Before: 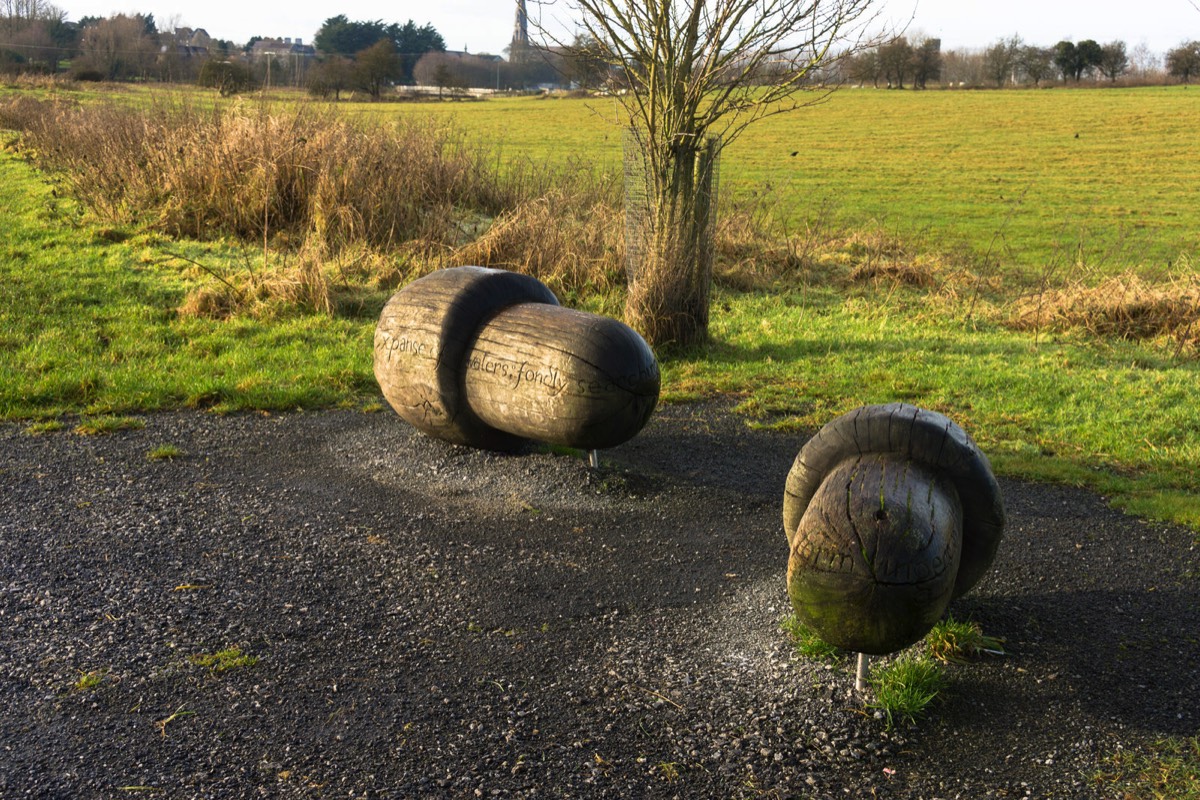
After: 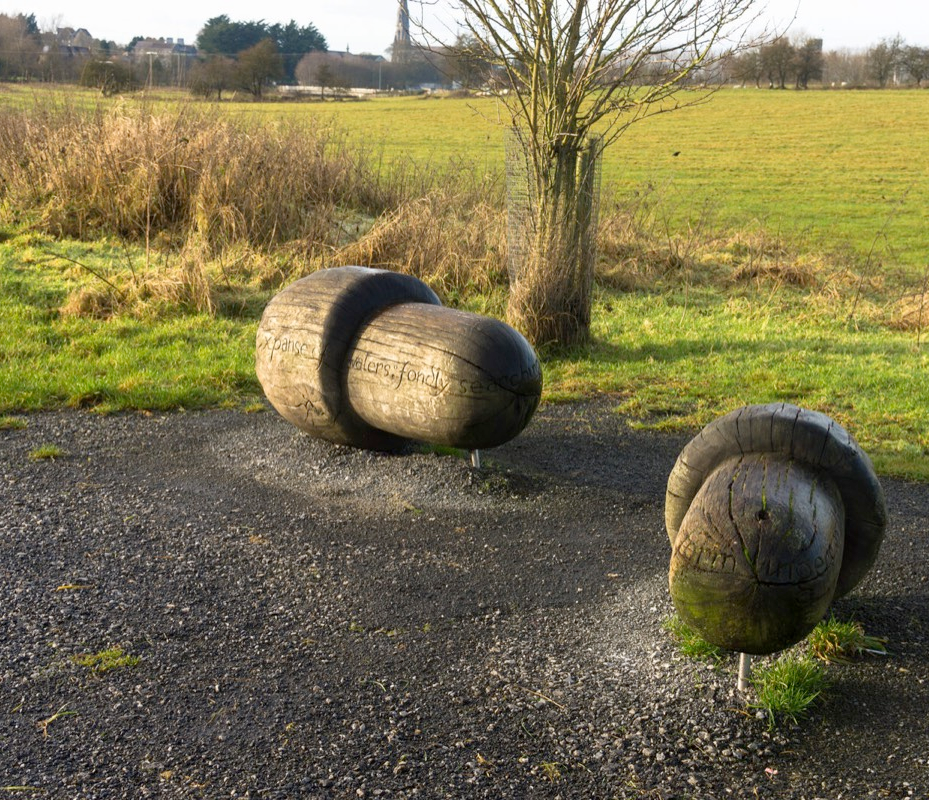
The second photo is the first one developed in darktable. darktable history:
crop: left 9.88%, right 12.664%
tone equalizer: on, module defaults
